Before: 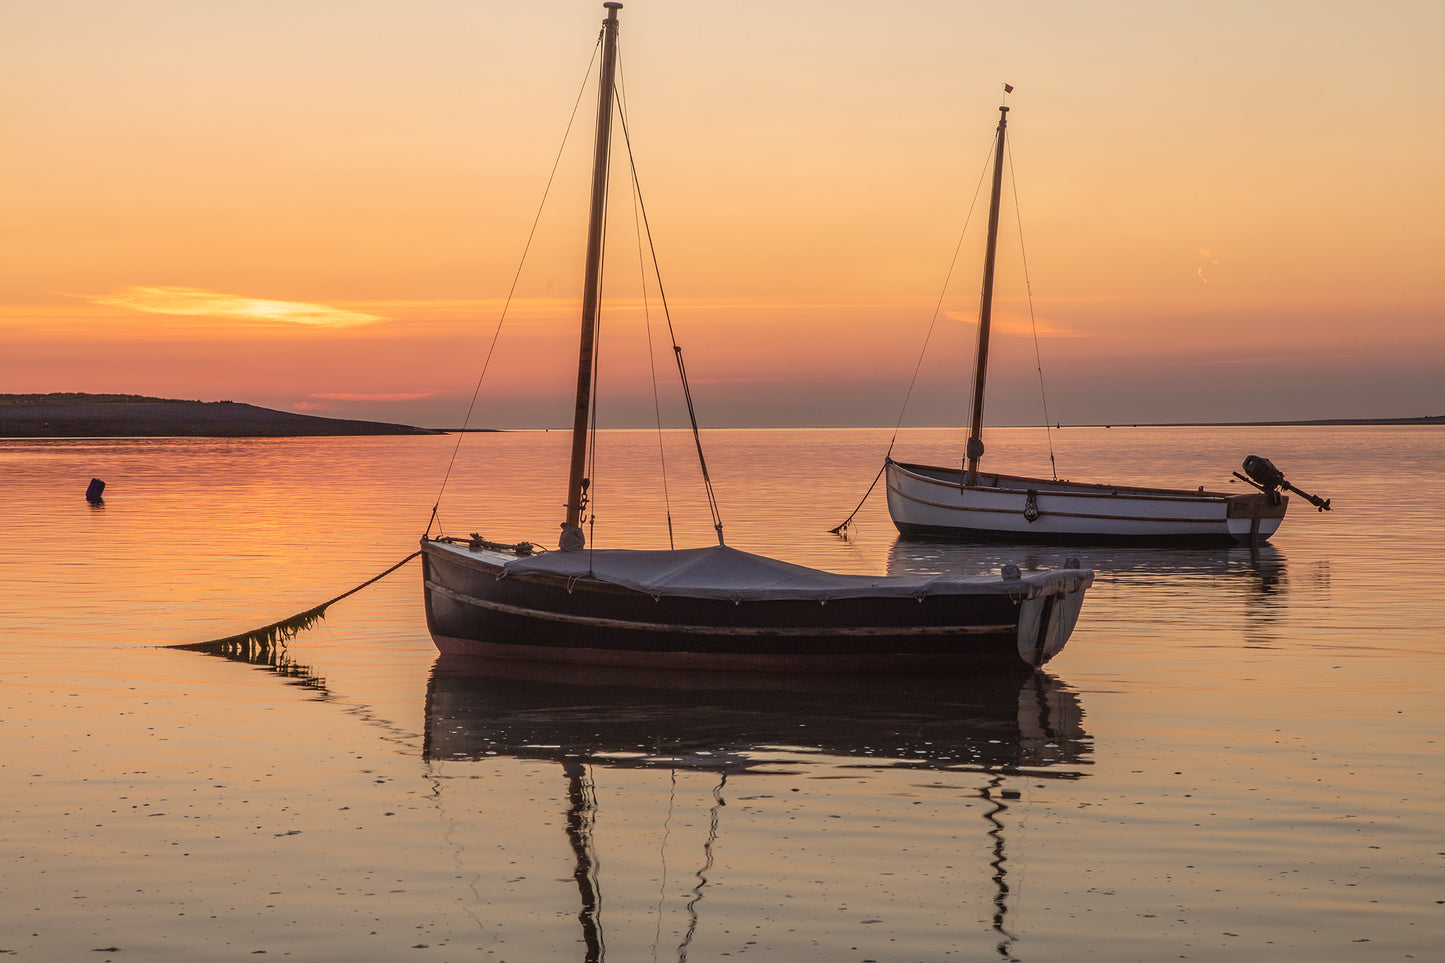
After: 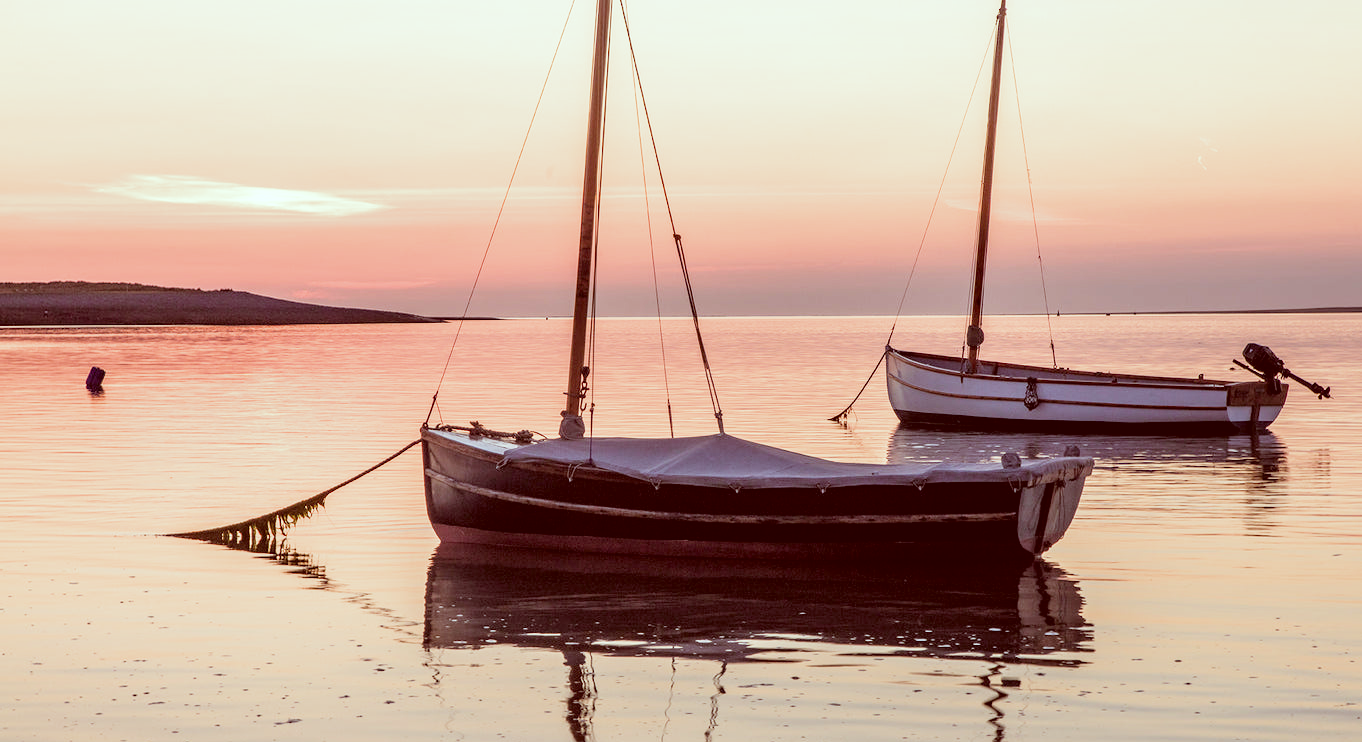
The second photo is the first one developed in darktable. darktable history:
crop and rotate: angle 0.03°, top 11.643%, right 5.651%, bottom 11.189%
filmic rgb: middle gray luminance 9.23%, black relative exposure -10.55 EV, white relative exposure 3.45 EV, threshold 6 EV, target black luminance 0%, hardness 5.98, latitude 59.69%, contrast 1.087, highlights saturation mix 5%, shadows ↔ highlights balance 29.23%, add noise in highlights 0, color science v3 (2019), use custom middle-gray values true, iterations of high-quality reconstruction 0, contrast in highlights soft, enable highlight reconstruction true
exposure: black level correction 0.002, exposure 0.15 EV, compensate highlight preservation false
color correction: highlights a* -7.23, highlights b* -0.161, shadows a* 20.08, shadows b* 11.73
white balance: red 0.931, blue 1.11
